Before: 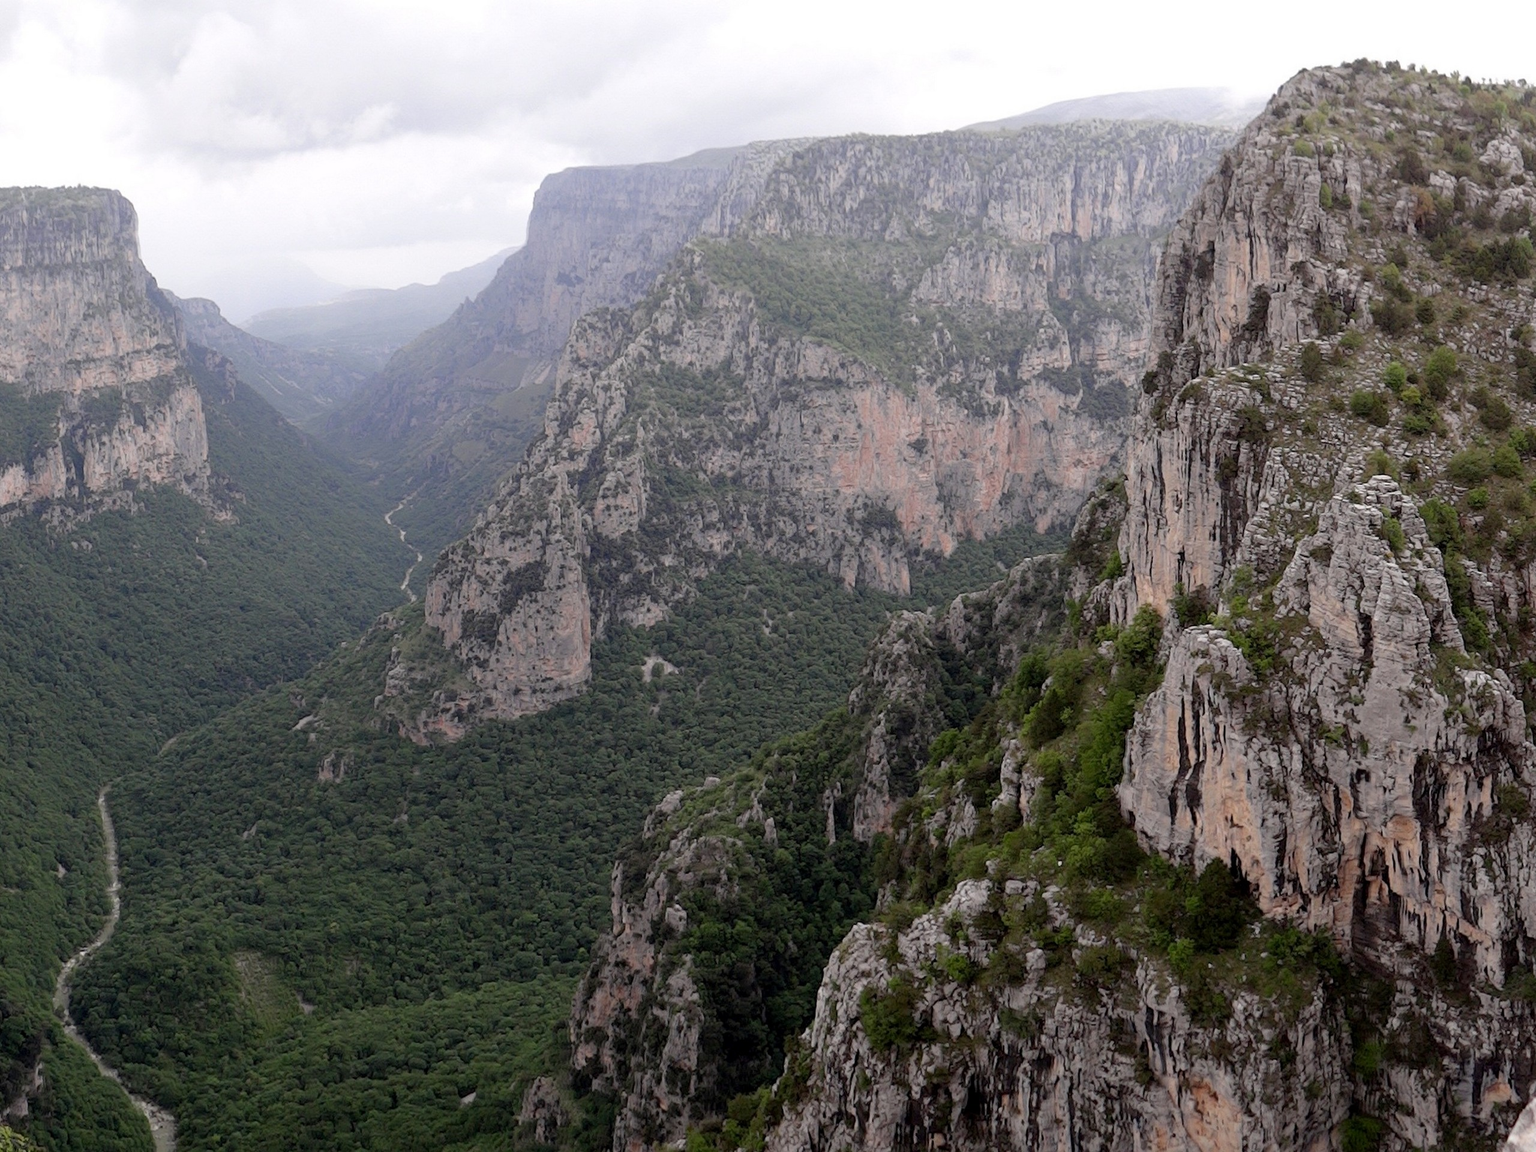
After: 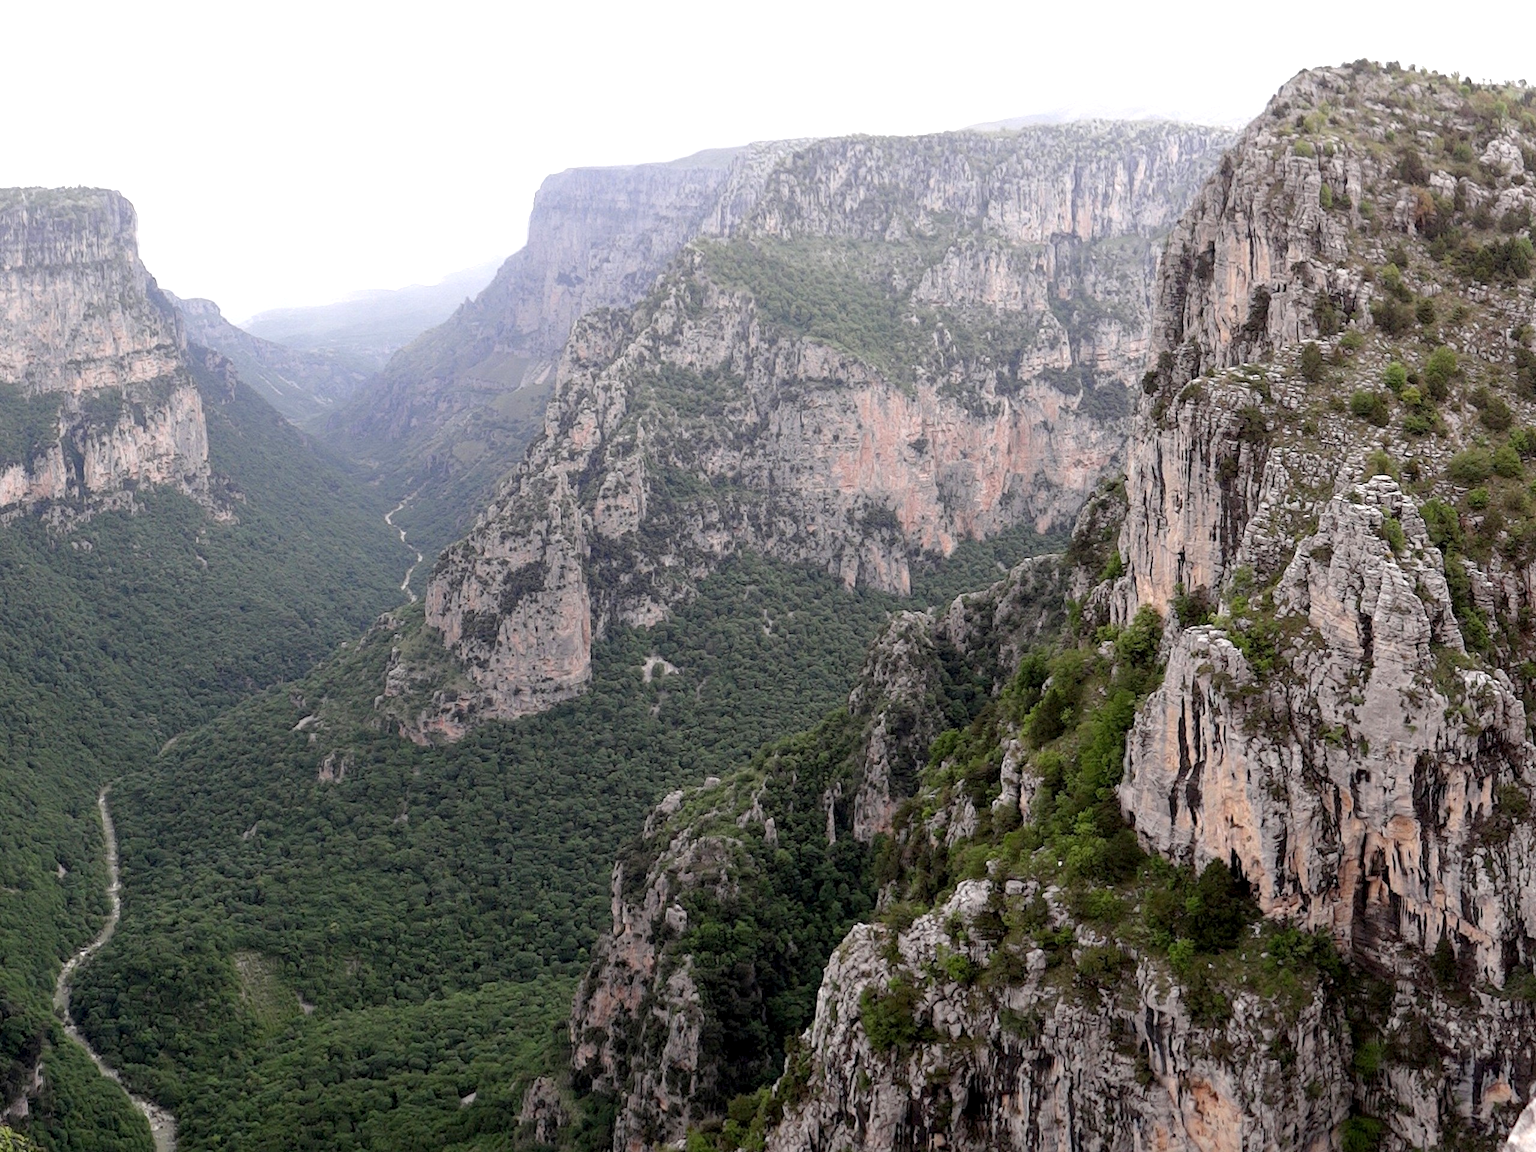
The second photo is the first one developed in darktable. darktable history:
exposure: black level correction 0, exposure 0.499 EV, compensate highlight preservation false
local contrast: highlights 107%, shadows 99%, detail 120%, midtone range 0.2
